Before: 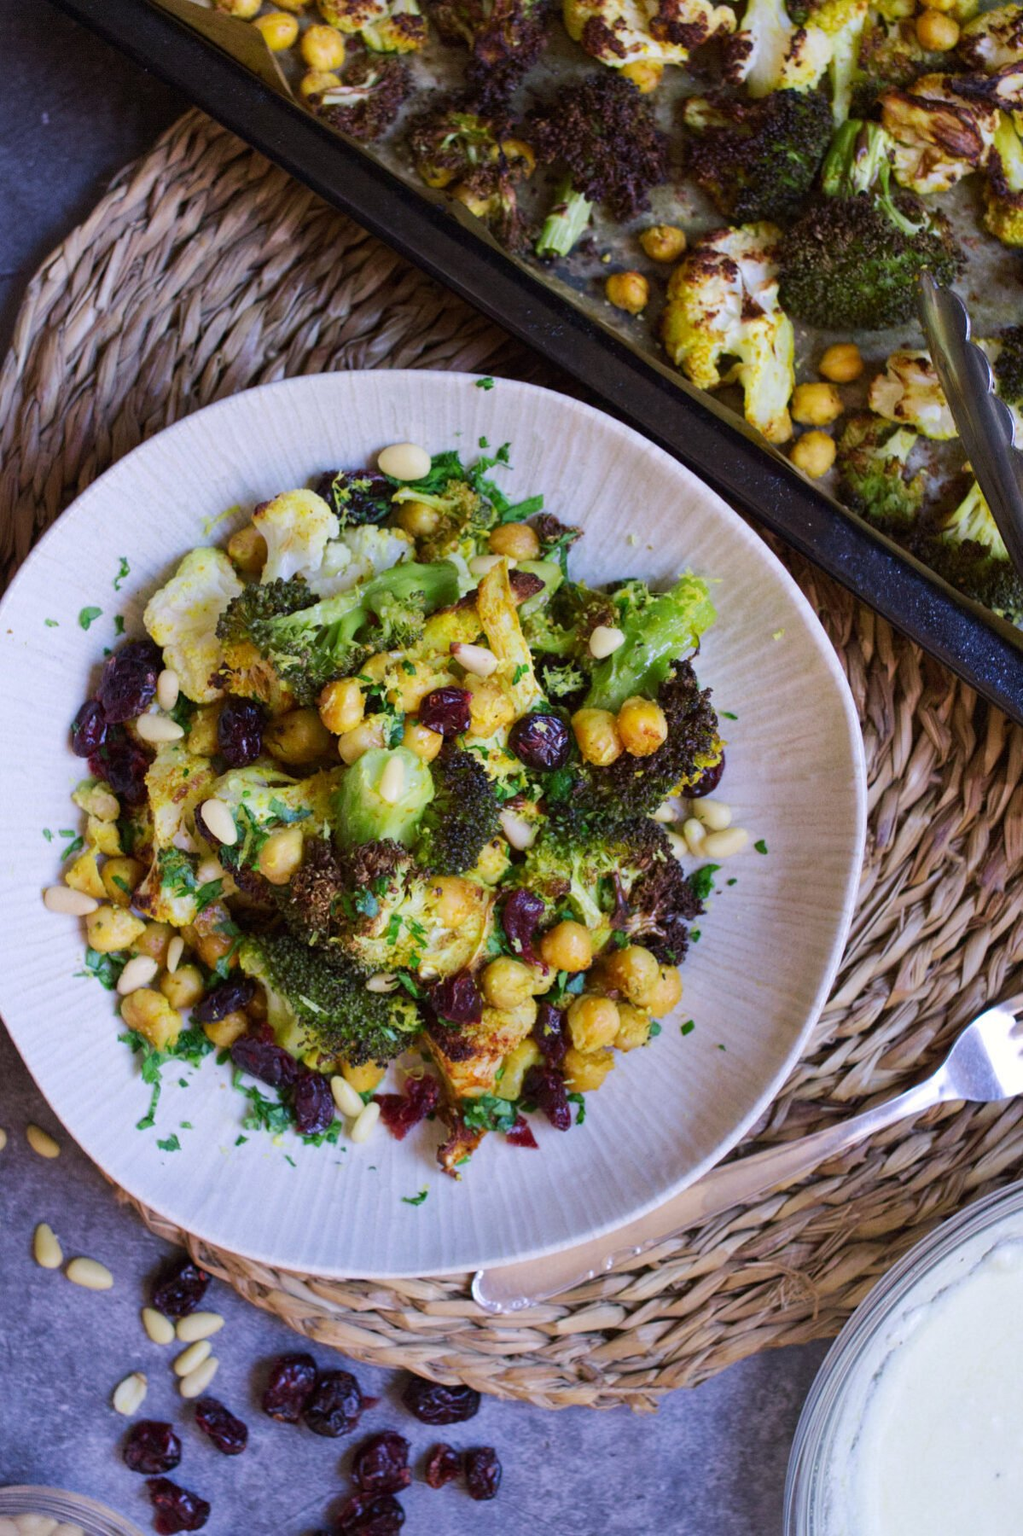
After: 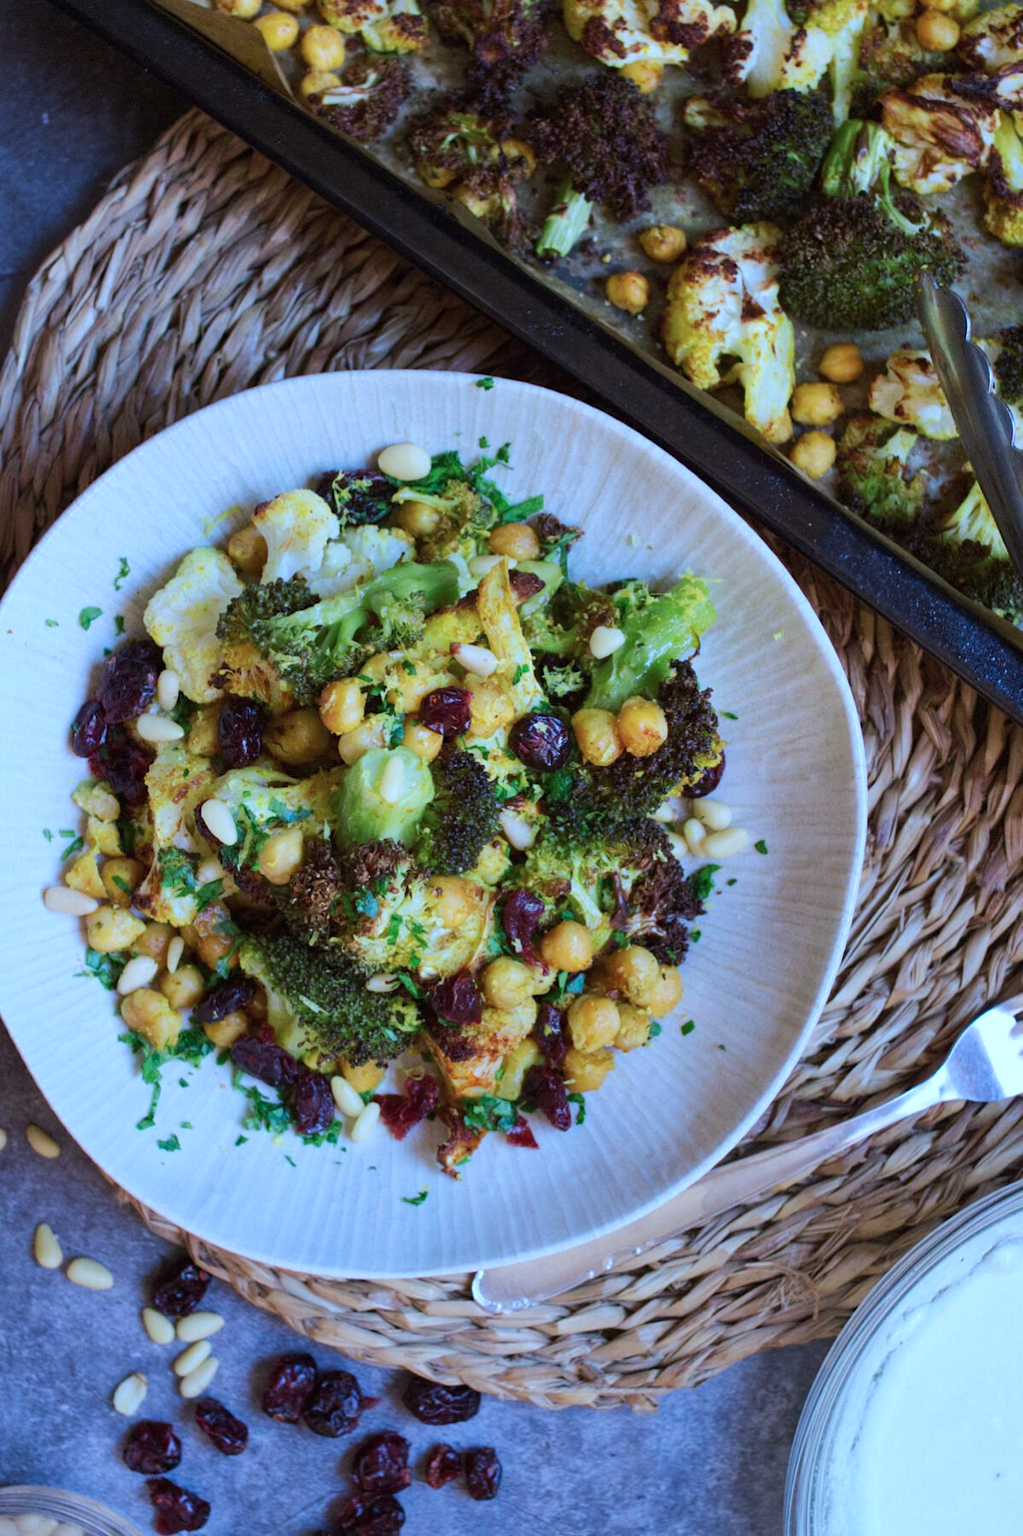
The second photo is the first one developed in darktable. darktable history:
white balance: emerald 1
color correction: highlights a* -9.73, highlights b* -21.22
